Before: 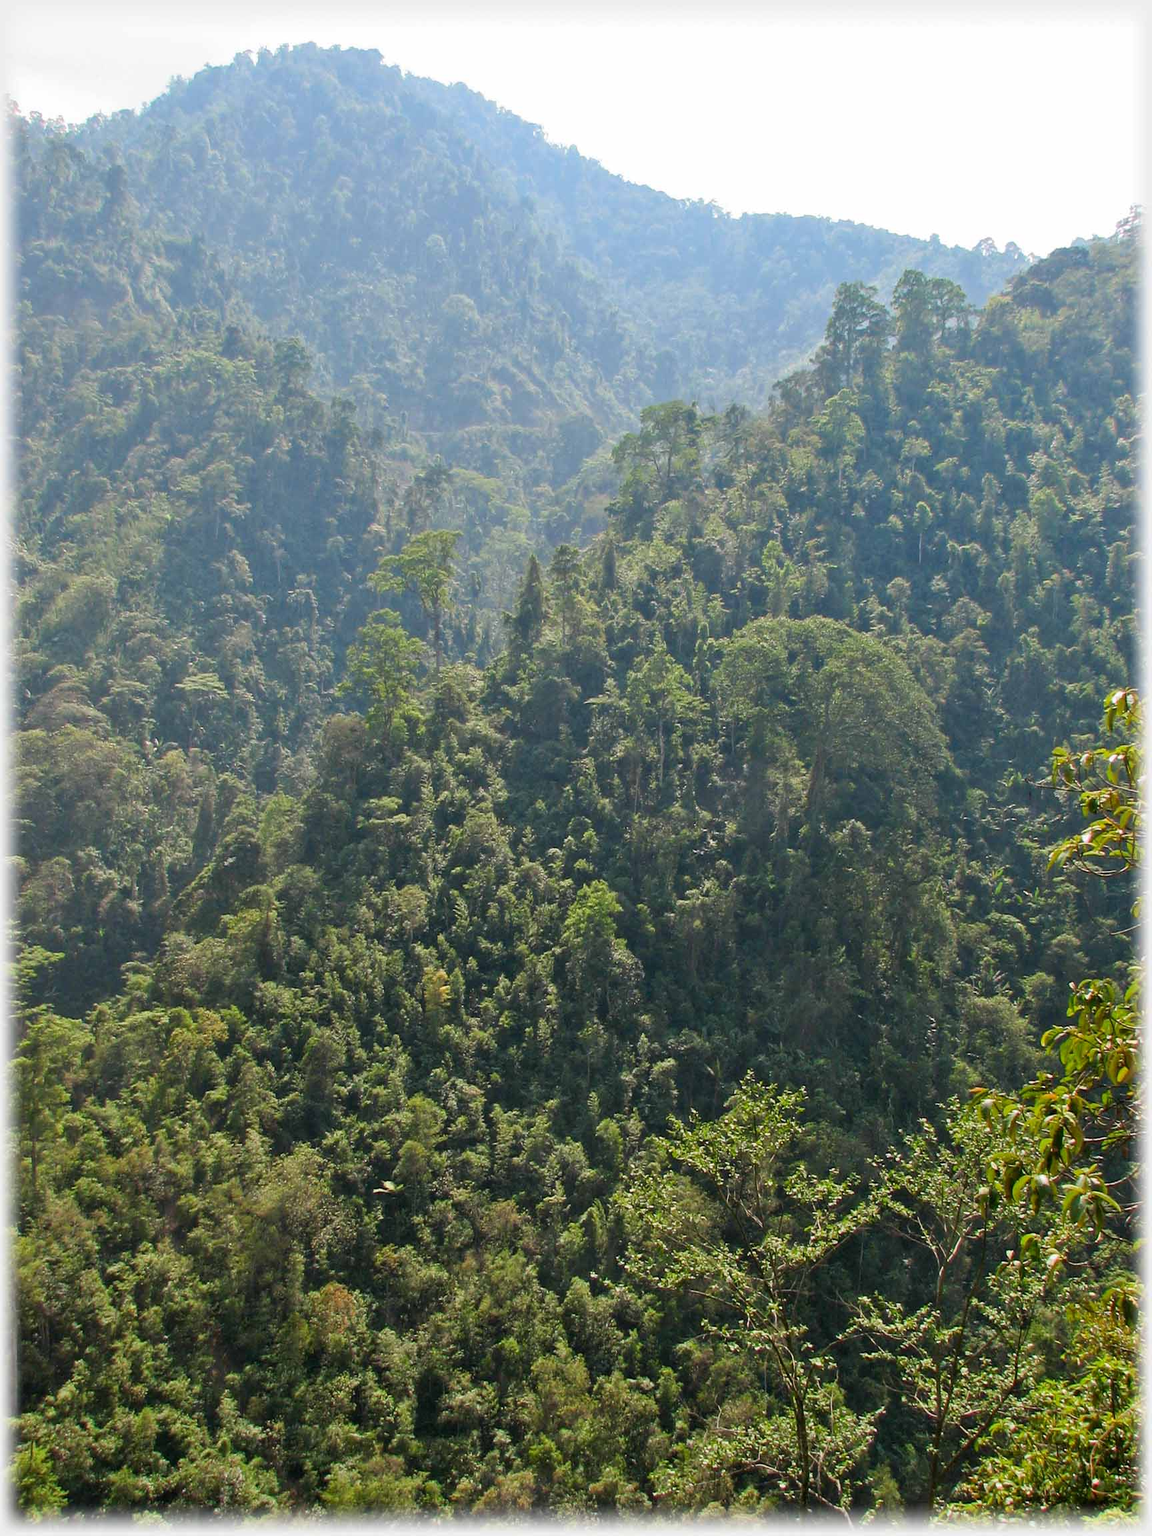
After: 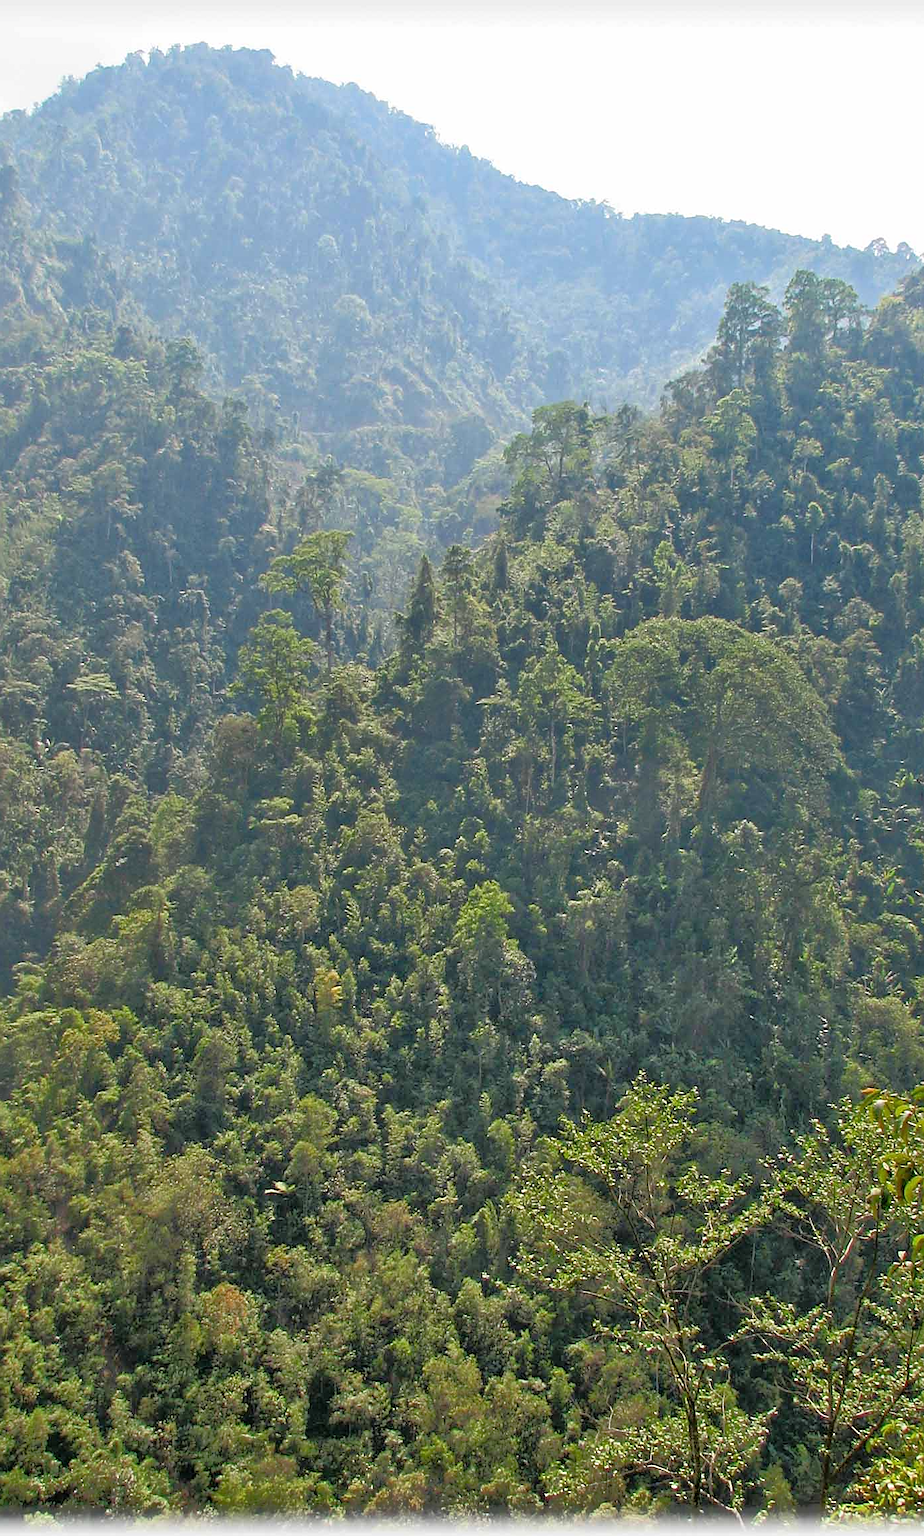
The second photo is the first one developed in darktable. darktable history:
crop and rotate: left 9.48%, right 10.273%
tone equalizer: -8 EV -0.503 EV, -7 EV -0.294 EV, -6 EV -0.079 EV, -5 EV 0.441 EV, -4 EV 0.961 EV, -3 EV 0.803 EV, -2 EV -0.008 EV, -1 EV 0.14 EV, +0 EV -0.009 EV
sharpen: on, module defaults
